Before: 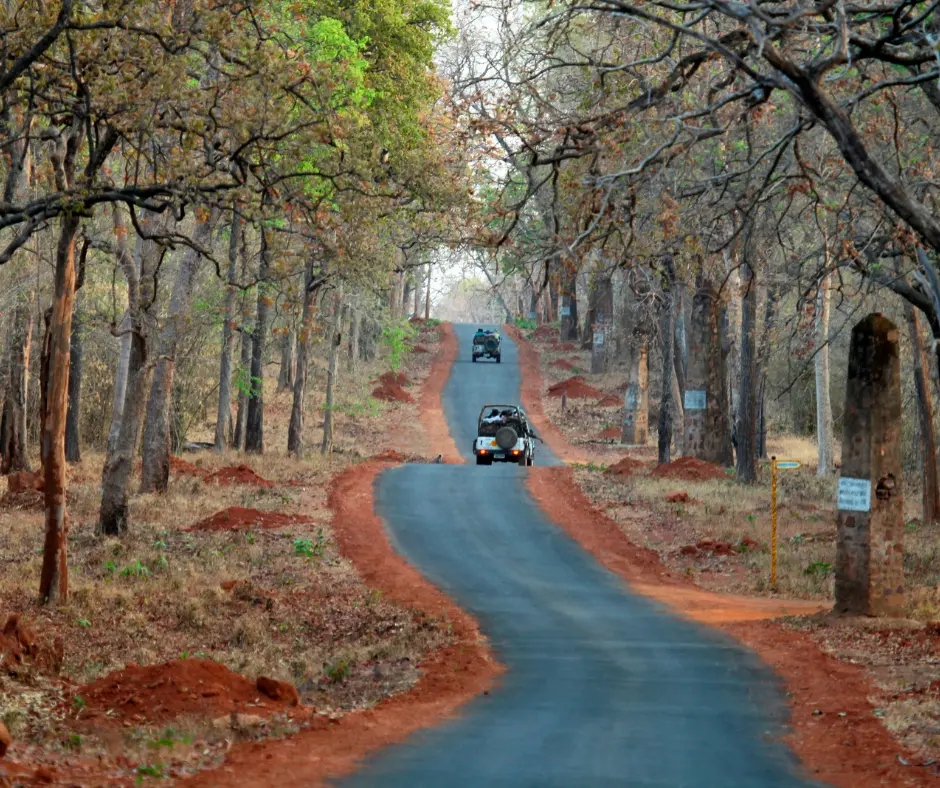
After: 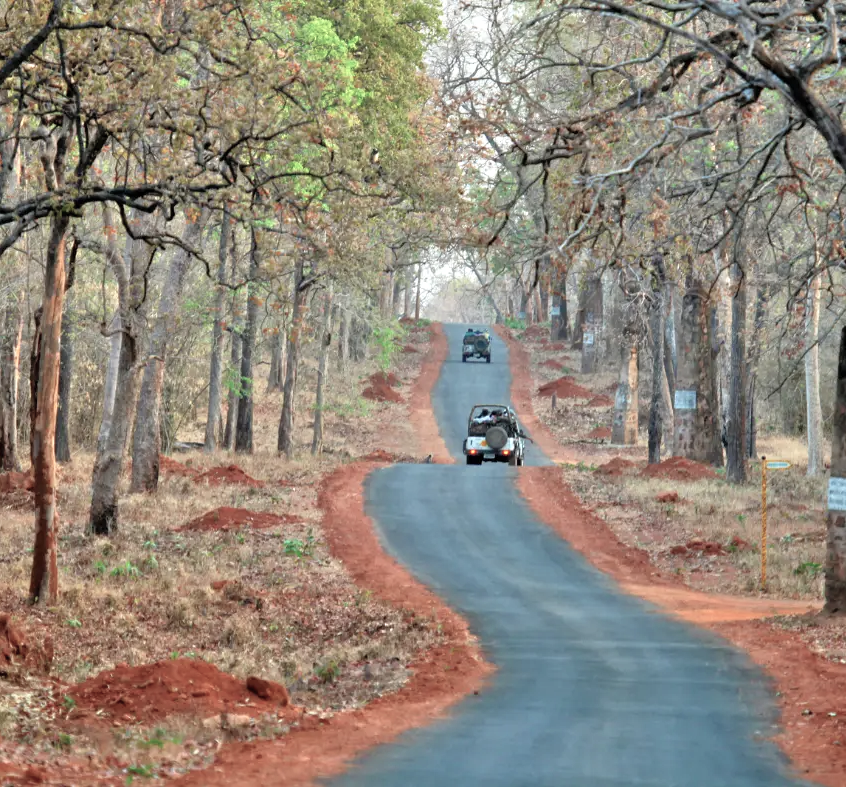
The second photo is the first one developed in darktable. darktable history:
crop and rotate: left 1.088%, right 8.807%
color balance: input saturation 100.43%, contrast fulcrum 14.22%, output saturation 70.41%
tone equalizer: -7 EV 0.15 EV, -6 EV 0.6 EV, -5 EV 1.15 EV, -4 EV 1.33 EV, -3 EV 1.15 EV, -2 EV 0.6 EV, -1 EV 0.15 EV, mask exposure compensation -0.5 EV
shadows and highlights: shadows 62.66, white point adjustment 0.37, highlights -34.44, compress 83.82%
